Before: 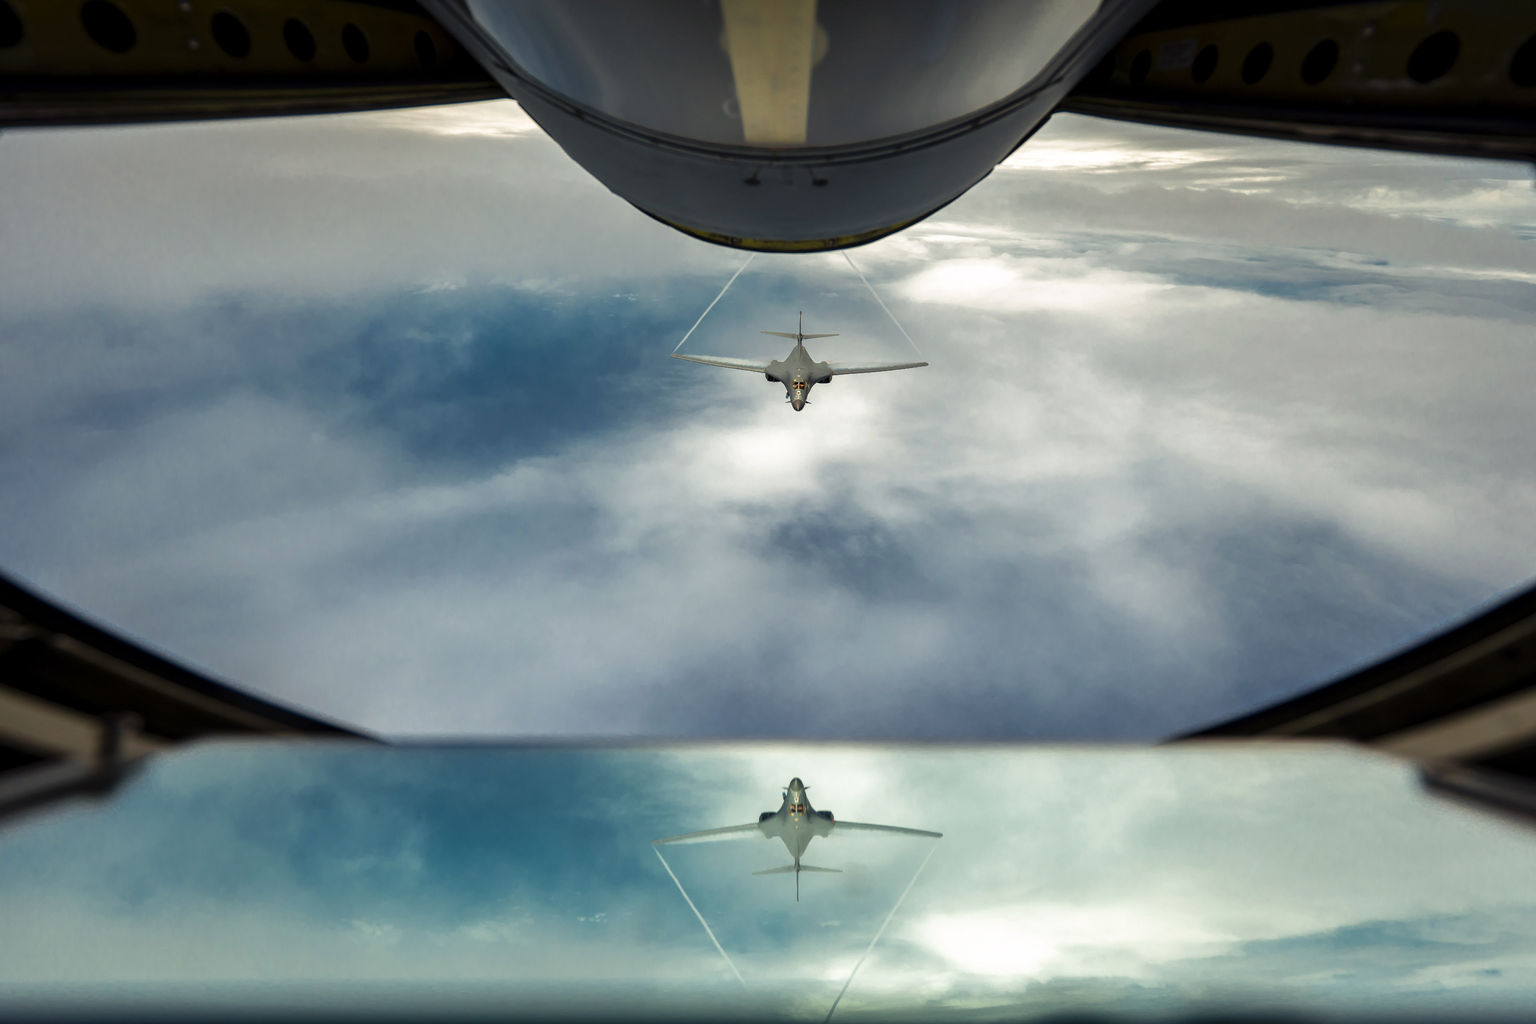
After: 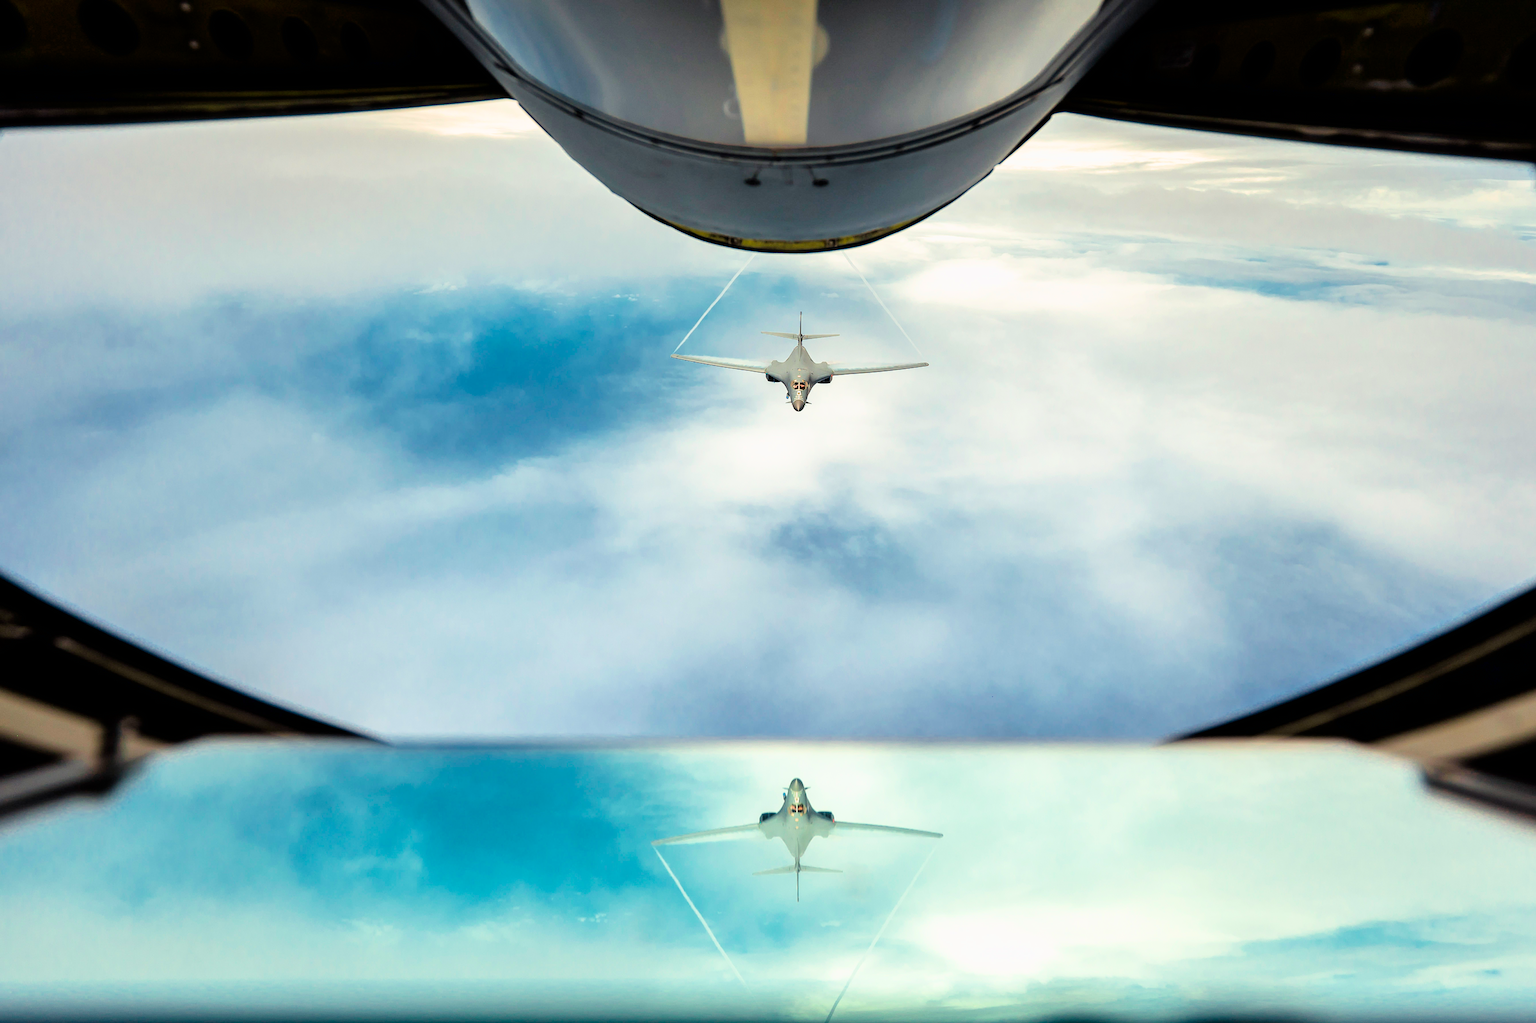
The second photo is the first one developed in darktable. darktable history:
filmic rgb: black relative exposure -7.65 EV, white relative exposure 4.56 EV, hardness 3.61, color science v6 (2022), iterations of high-quality reconstruction 0
sharpen: on, module defaults
exposure: black level correction 0.001, exposure 0.499 EV, compensate exposure bias true, compensate highlight preservation false
